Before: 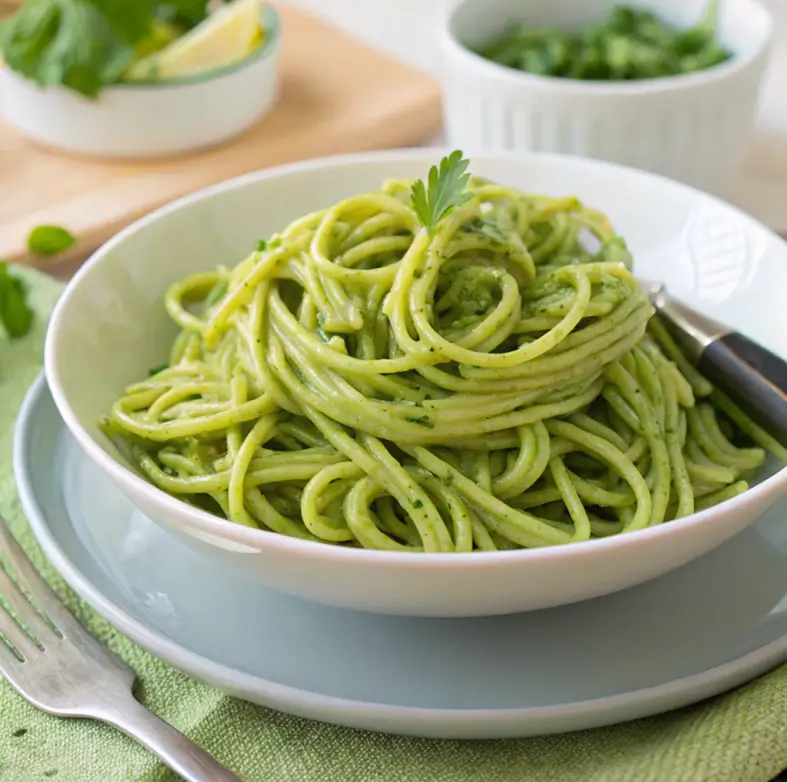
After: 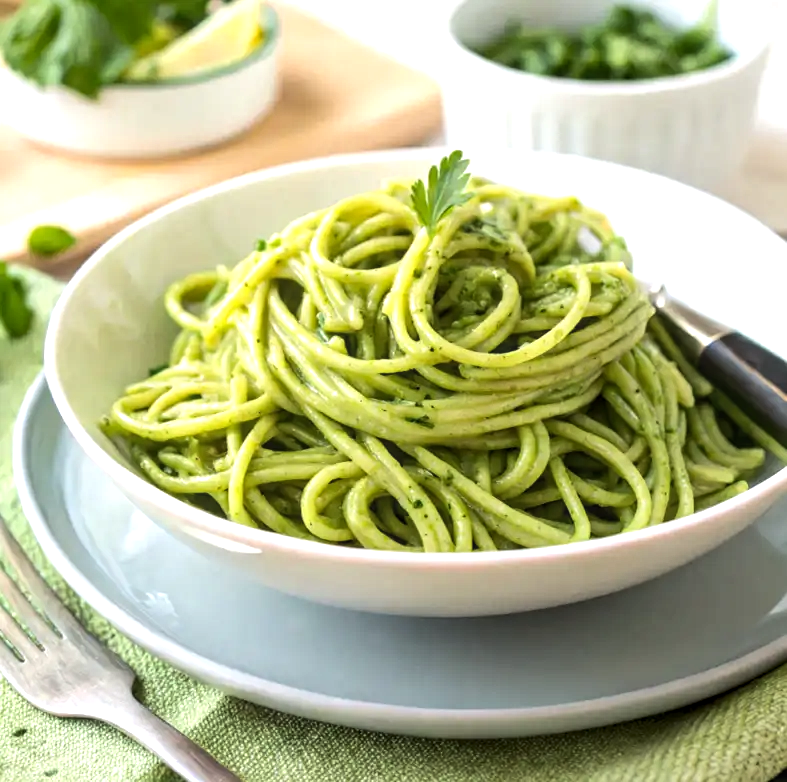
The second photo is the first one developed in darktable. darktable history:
local contrast: on, module defaults
levels: white 99.95%
tone equalizer: -8 EV -0.731 EV, -7 EV -0.673 EV, -6 EV -0.623 EV, -5 EV -0.38 EV, -3 EV 0.382 EV, -2 EV 0.6 EV, -1 EV 0.68 EV, +0 EV 0.756 EV, edges refinement/feathering 500, mask exposure compensation -1.57 EV, preserve details no
